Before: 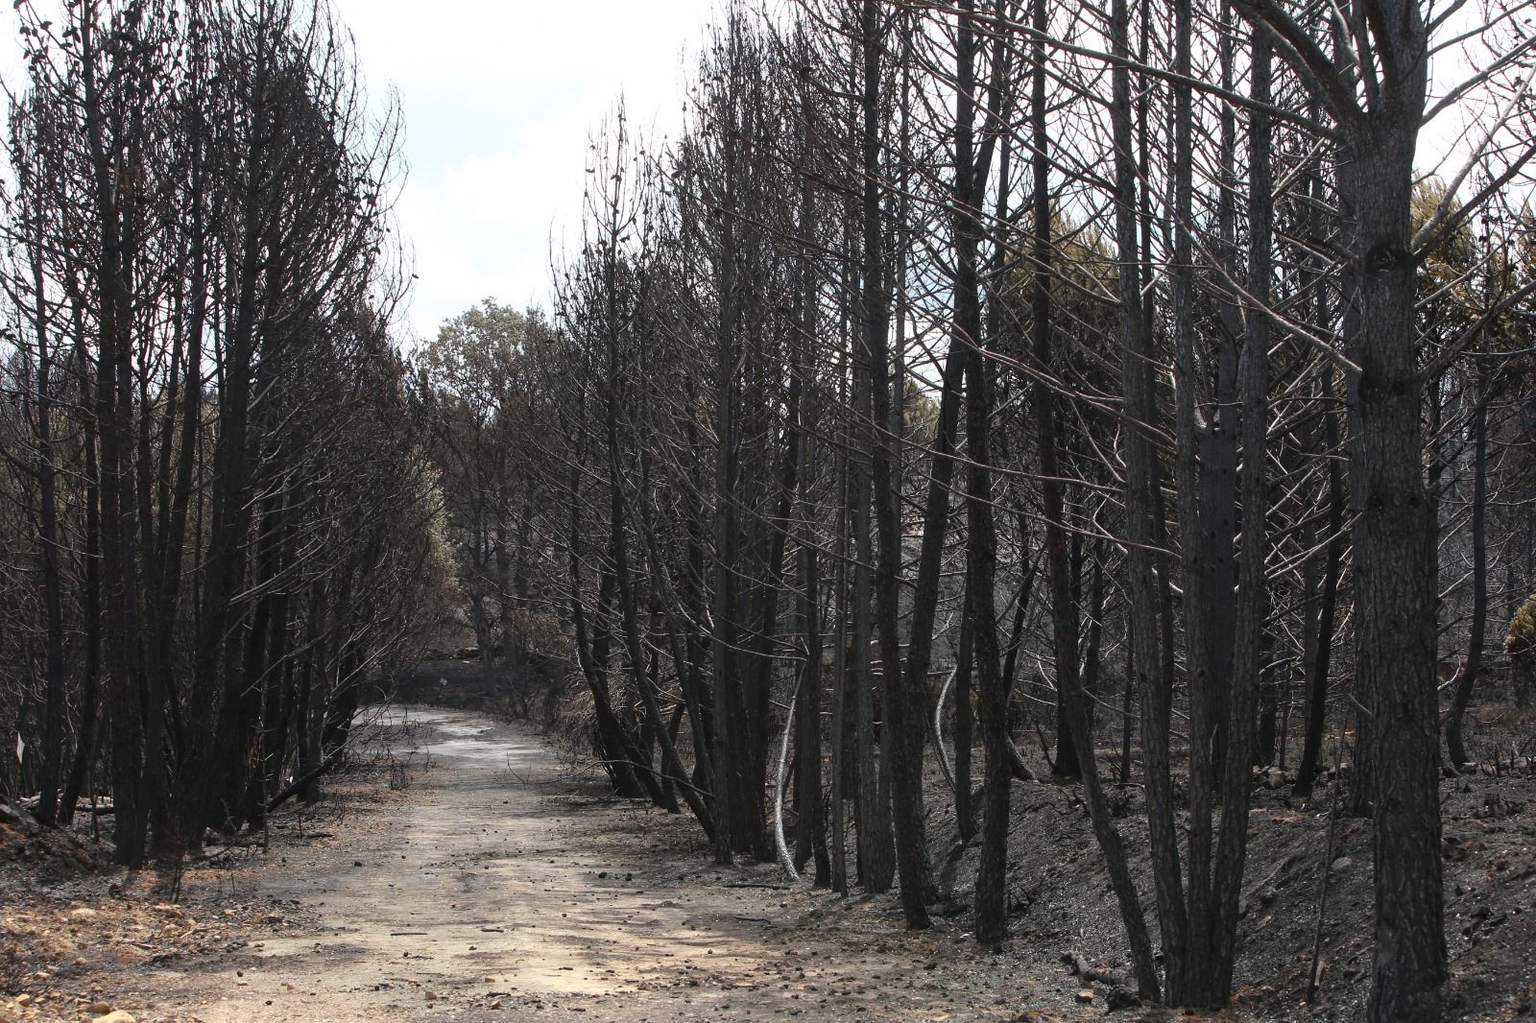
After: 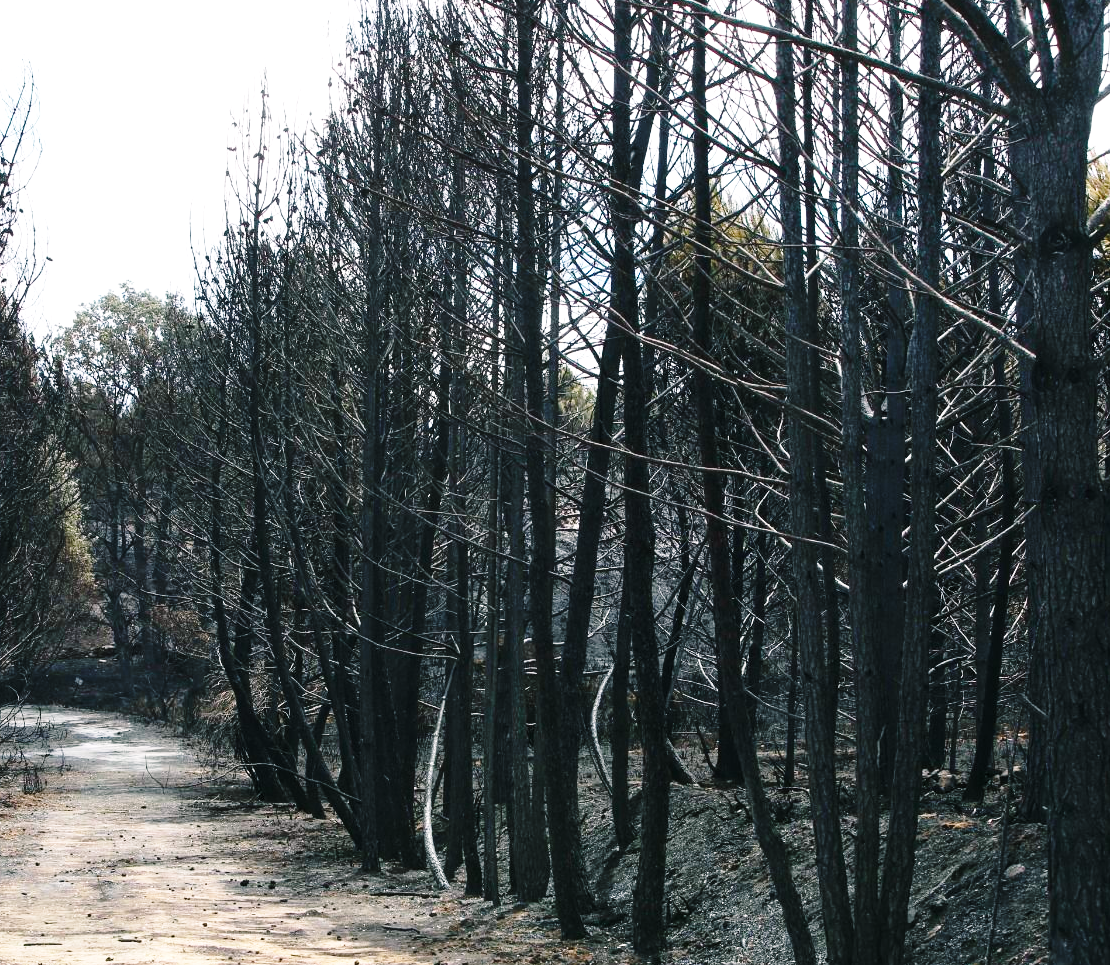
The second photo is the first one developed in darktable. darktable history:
color balance rgb: power › luminance -7.61%, power › chroma 1.107%, power › hue 217.71°, highlights gain › chroma 0.902%, highlights gain › hue 28.65°, linear chroma grading › global chroma 15.28%, perceptual saturation grading › global saturation 14.697%, perceptual brilliance grading › highlights 7.628%, perceptual brilliance grading › mid-tones 4.237%, perceptual brilliance grading › shadows 1.694%, global vibrance 20%
crop and rotate: left 23.995%, top 2.729%, right 6.621%, bottom 6.73%
base curve: curves: ch0 [(0, 0) (0.028, 0.03) (0.121, 0.232) (0.46, 0.748) (0.859, 0.968) (1, 1)], preserve colors none
